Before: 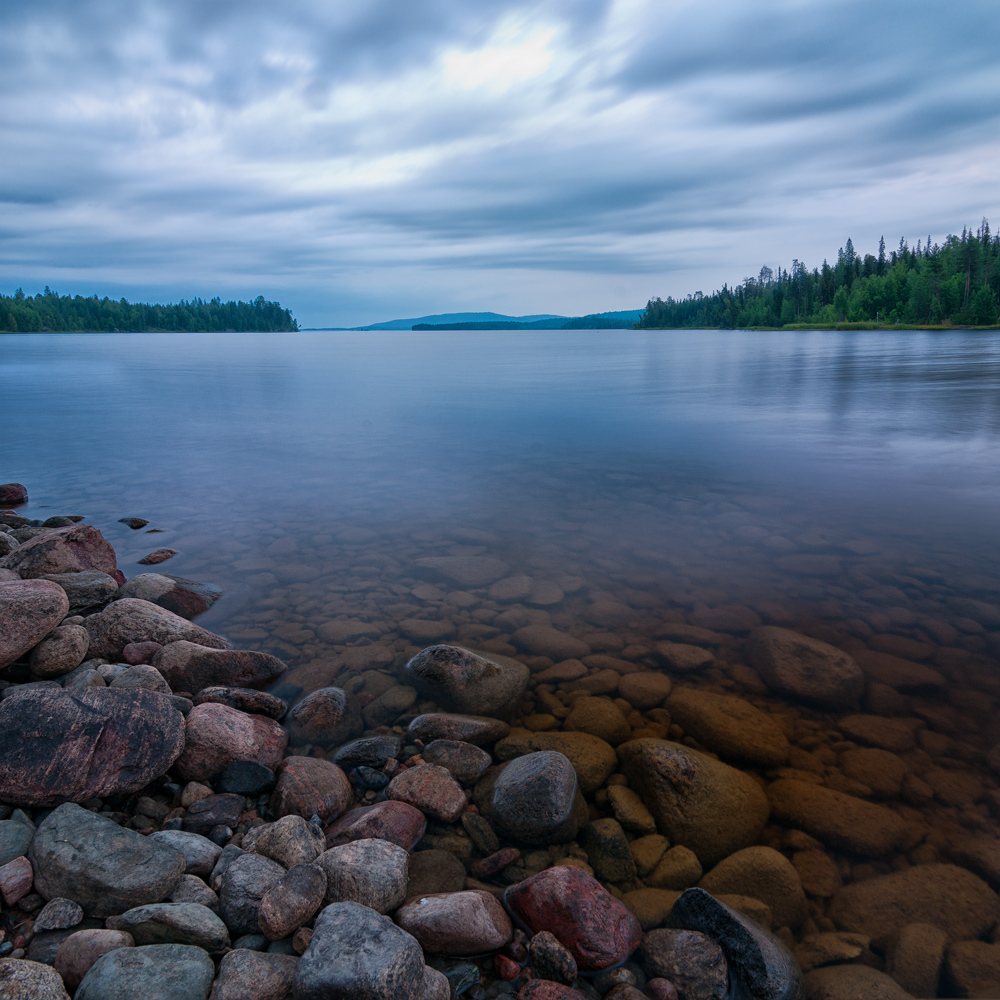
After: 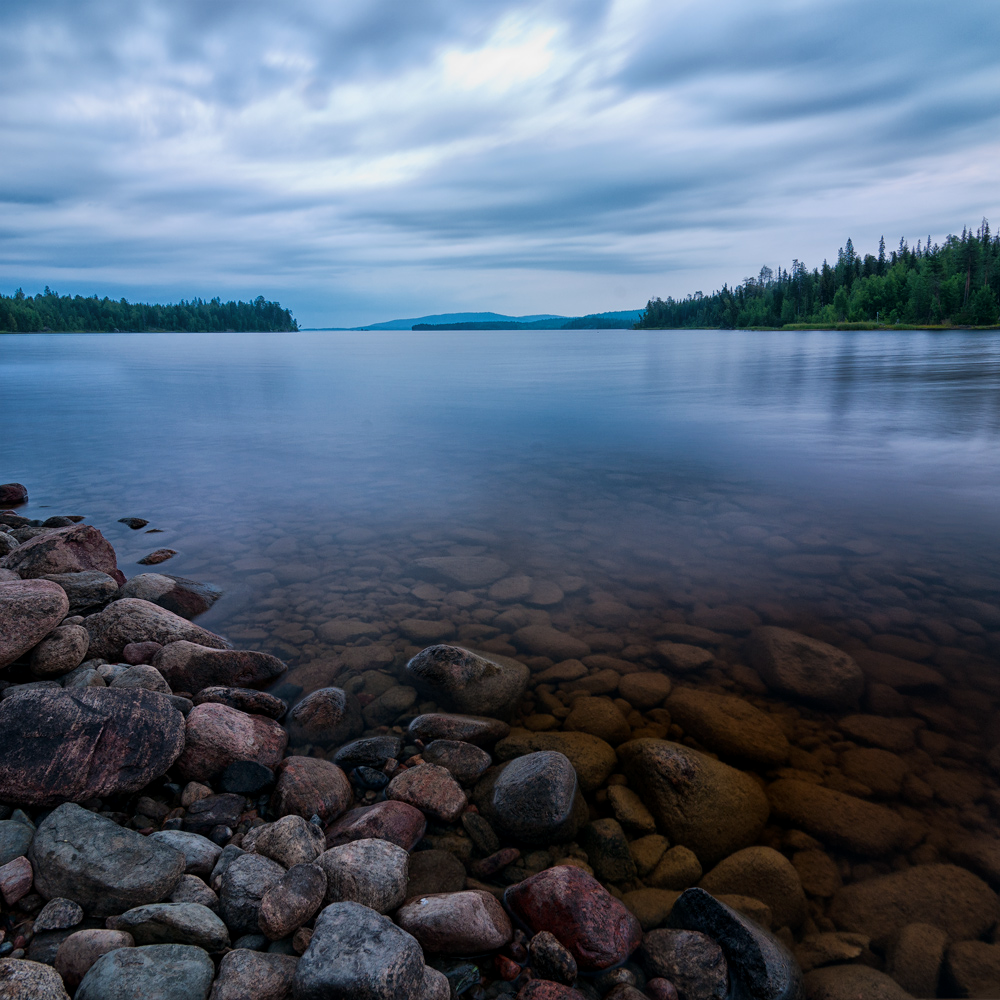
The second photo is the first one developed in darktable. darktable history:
tone curve: curves: ch0 [(0, 0) (0.08, 0.056) (0.4, 0.4) (0.6, 0.612) (0.92, 0.924) (1, 1)], color space Lab, linked channels, preserve colors none
color balance: mode lift, gamma, gain (sRGB), lift [0.97, 1, 1, 1], gamma [1.03, 1, 1, 1]
